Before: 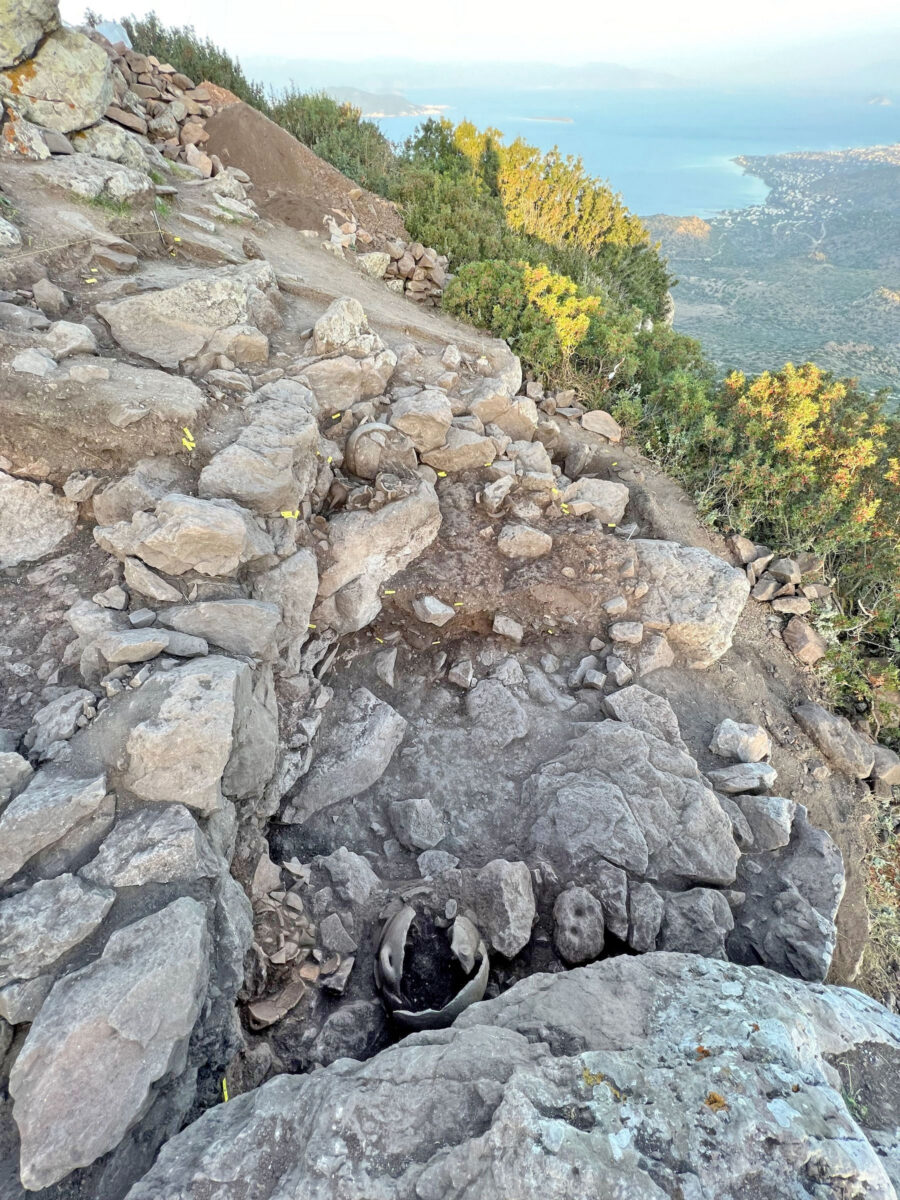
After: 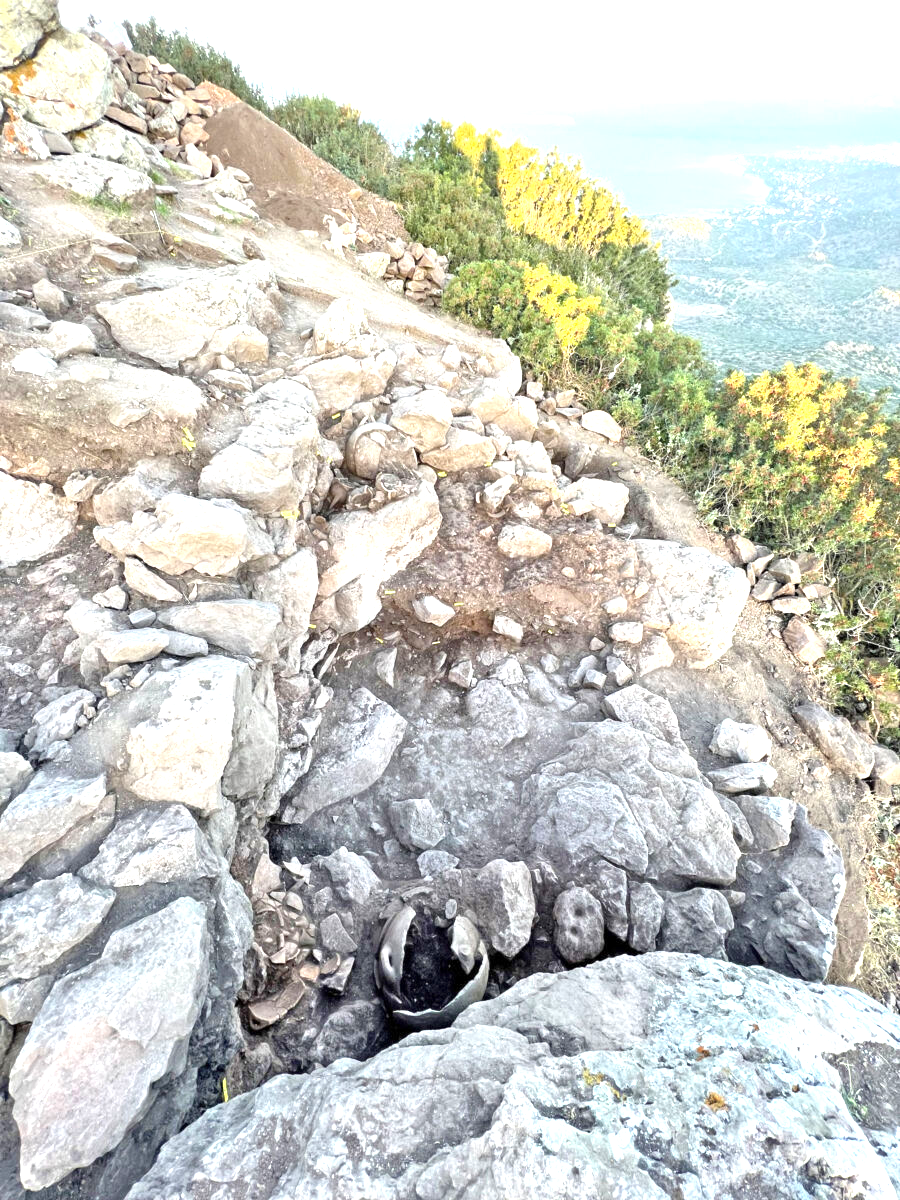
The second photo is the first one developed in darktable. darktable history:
tone equalizer: -8 EV -1.06 EV, -7 EV -1 EV, -6 EV -0.862 EV, -5 EV -0.59 EV, -3 EV 0.598 EV, -2 EV 0.862 EV, -1 EV 0.986 EV, +0 EV 1.06 EV, smoothing diameter 24.92%, edges refinement/feathering 14.94, preserve details guided filter
